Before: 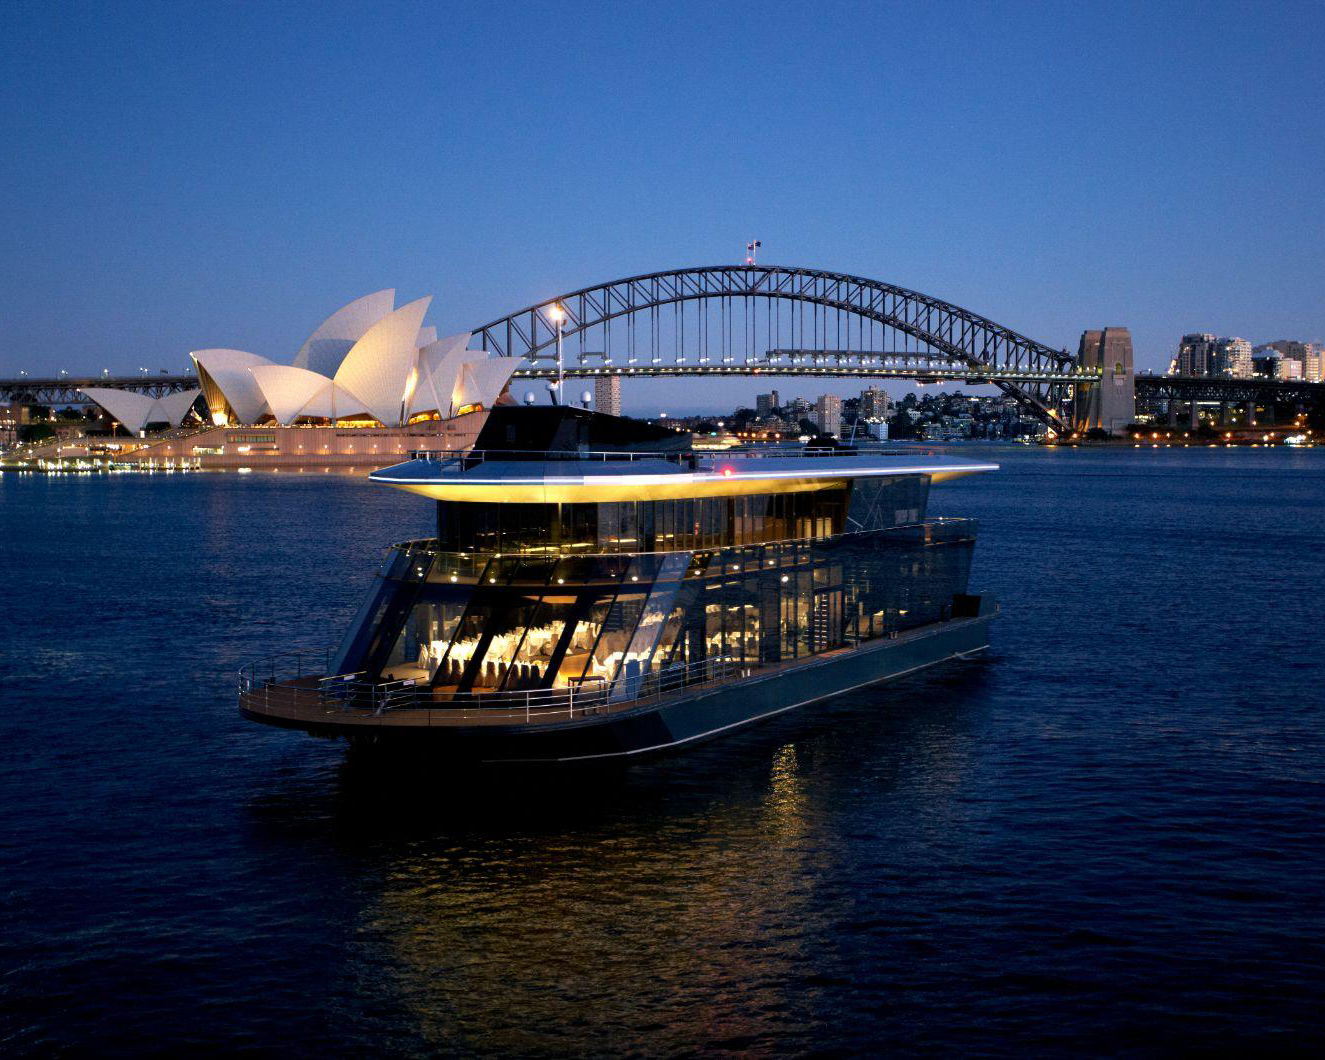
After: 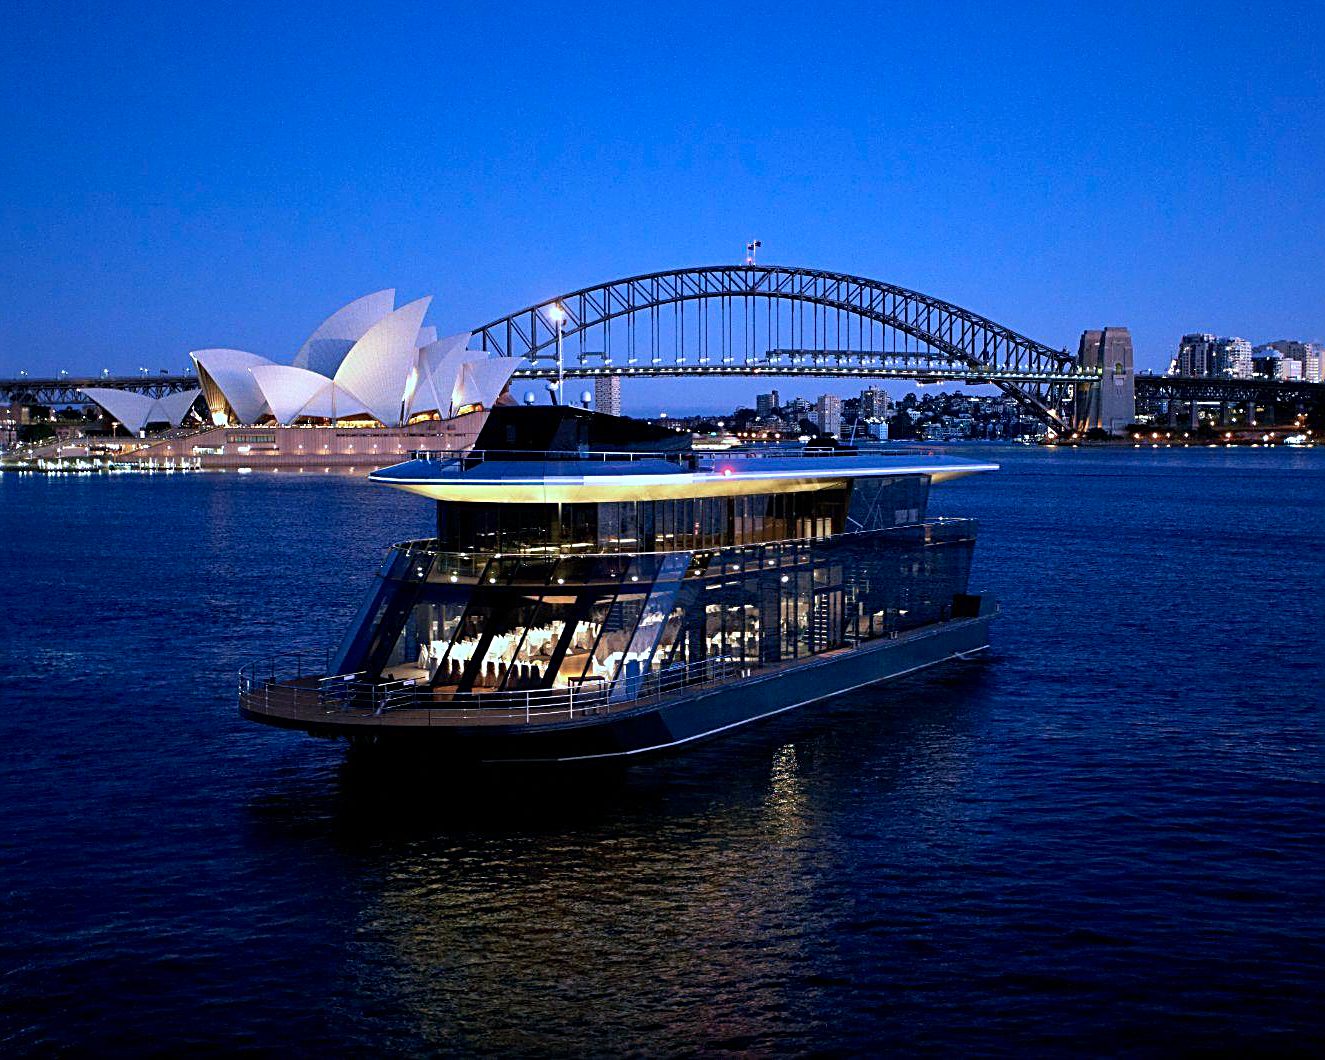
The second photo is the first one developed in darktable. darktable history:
color calibration: illuminant as shot in camera, adaptation linear Bradford (ICC v4), x 0.406, y 0.405, temperature 3570.35 K, saturation algorithm version 1 (2020)
sharpen: radius 2.584, amount 0.688
